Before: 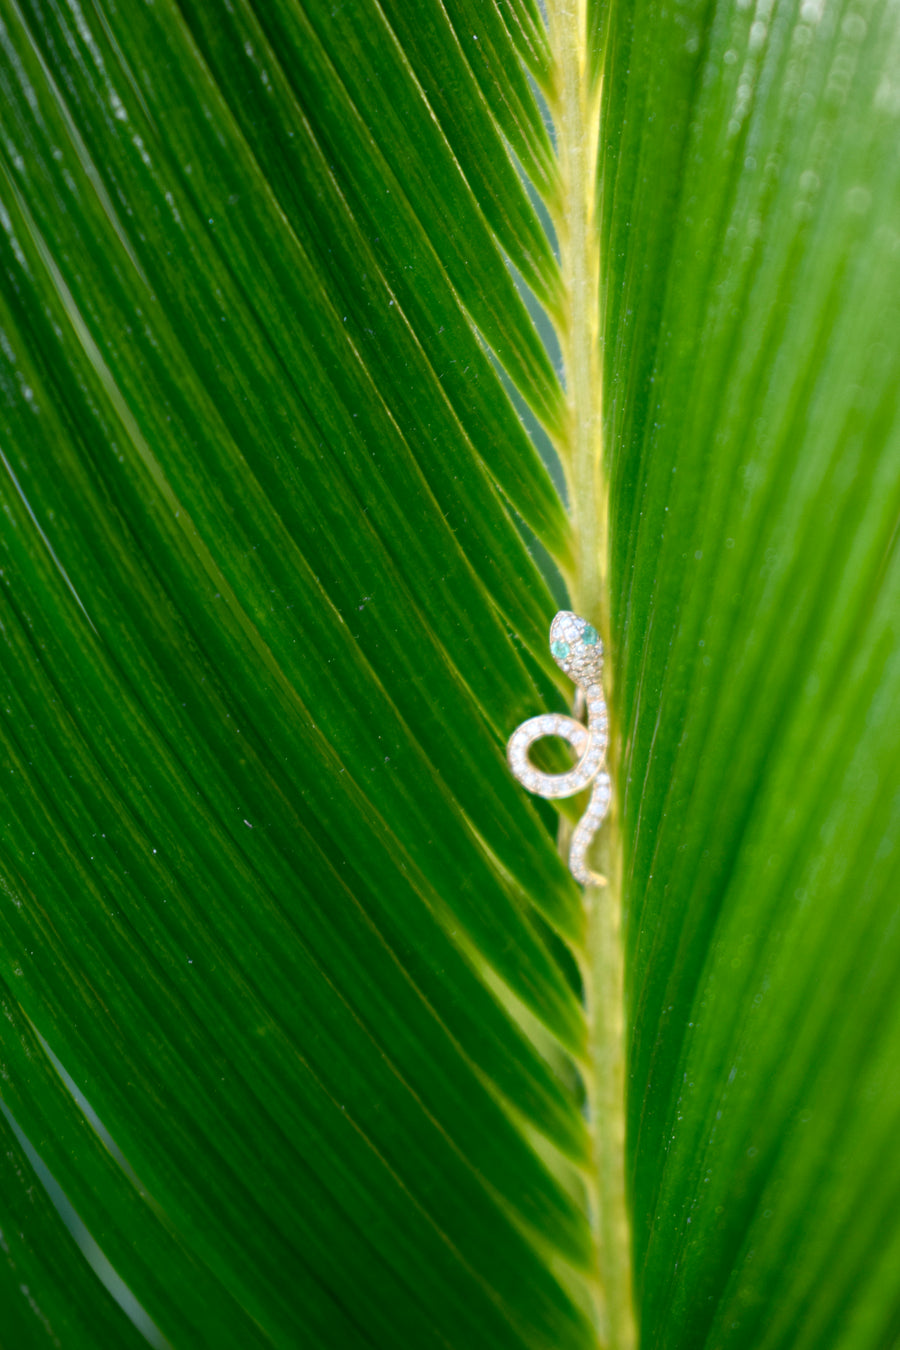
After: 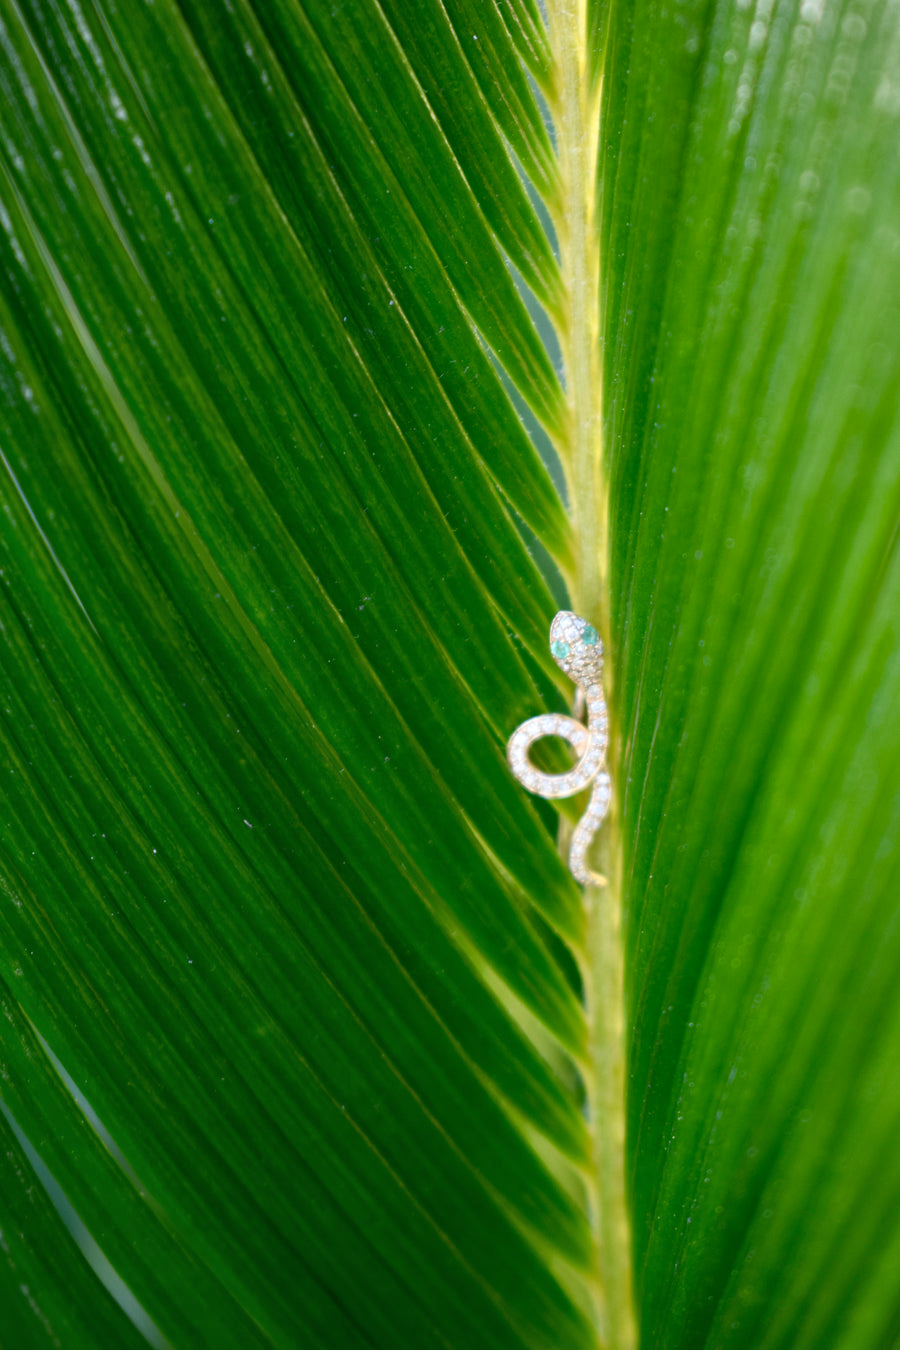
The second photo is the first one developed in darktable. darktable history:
shadows and highlights: radius 109.59, shadows 23.84, highlights -59.22, low approximation 0.01, soften with gaussian
